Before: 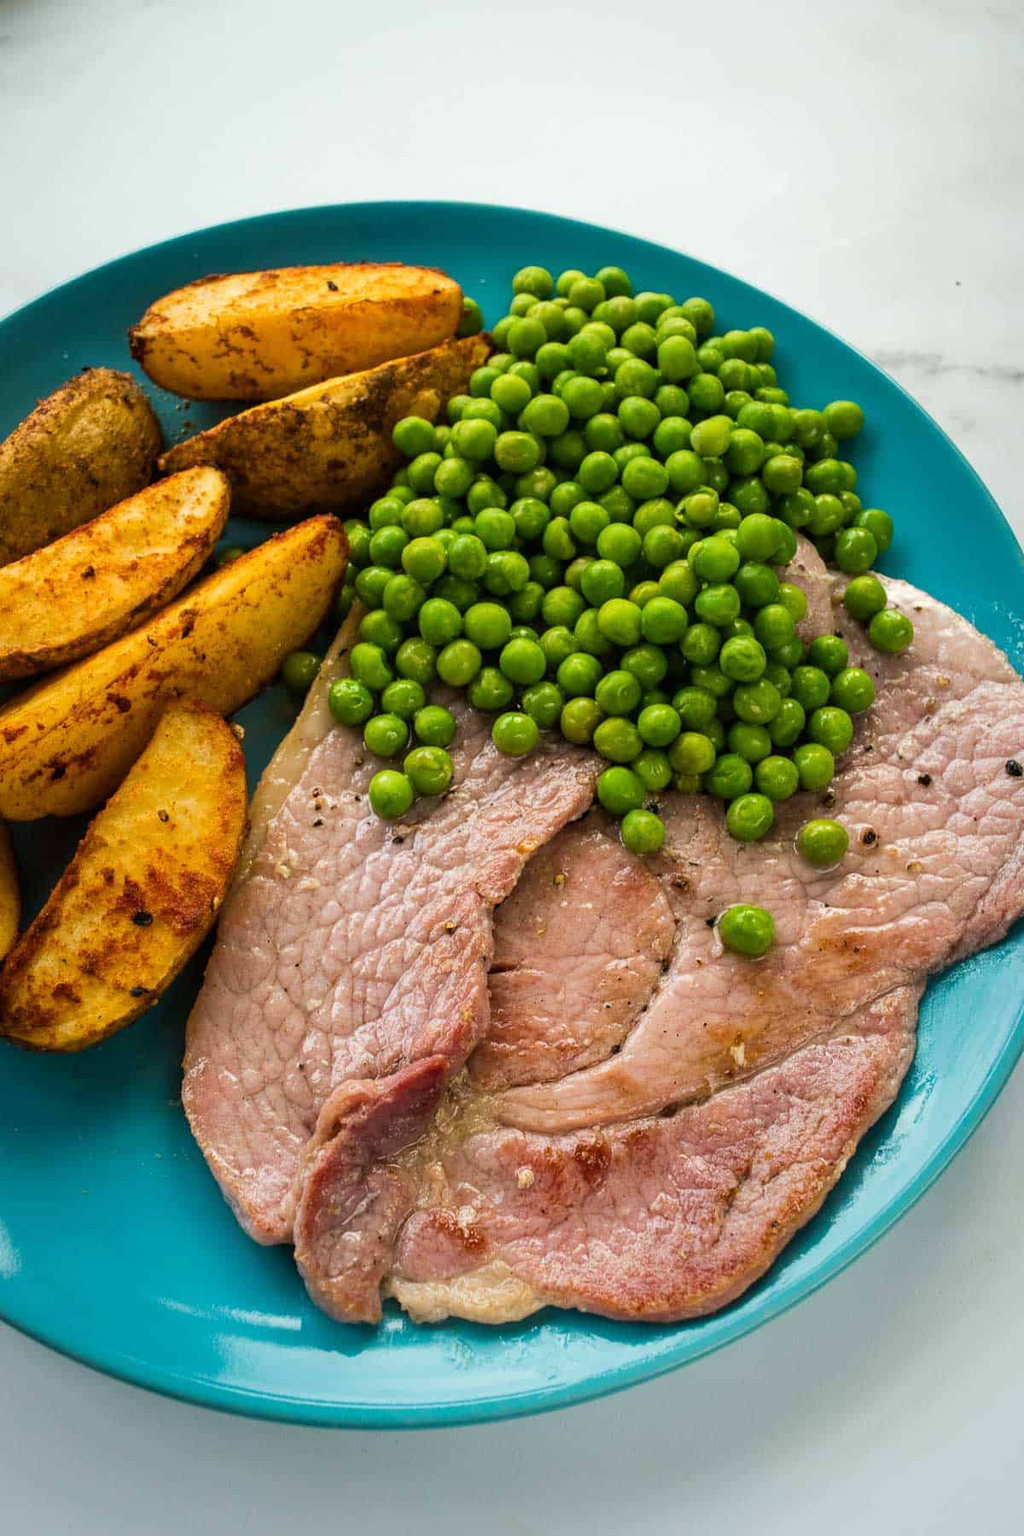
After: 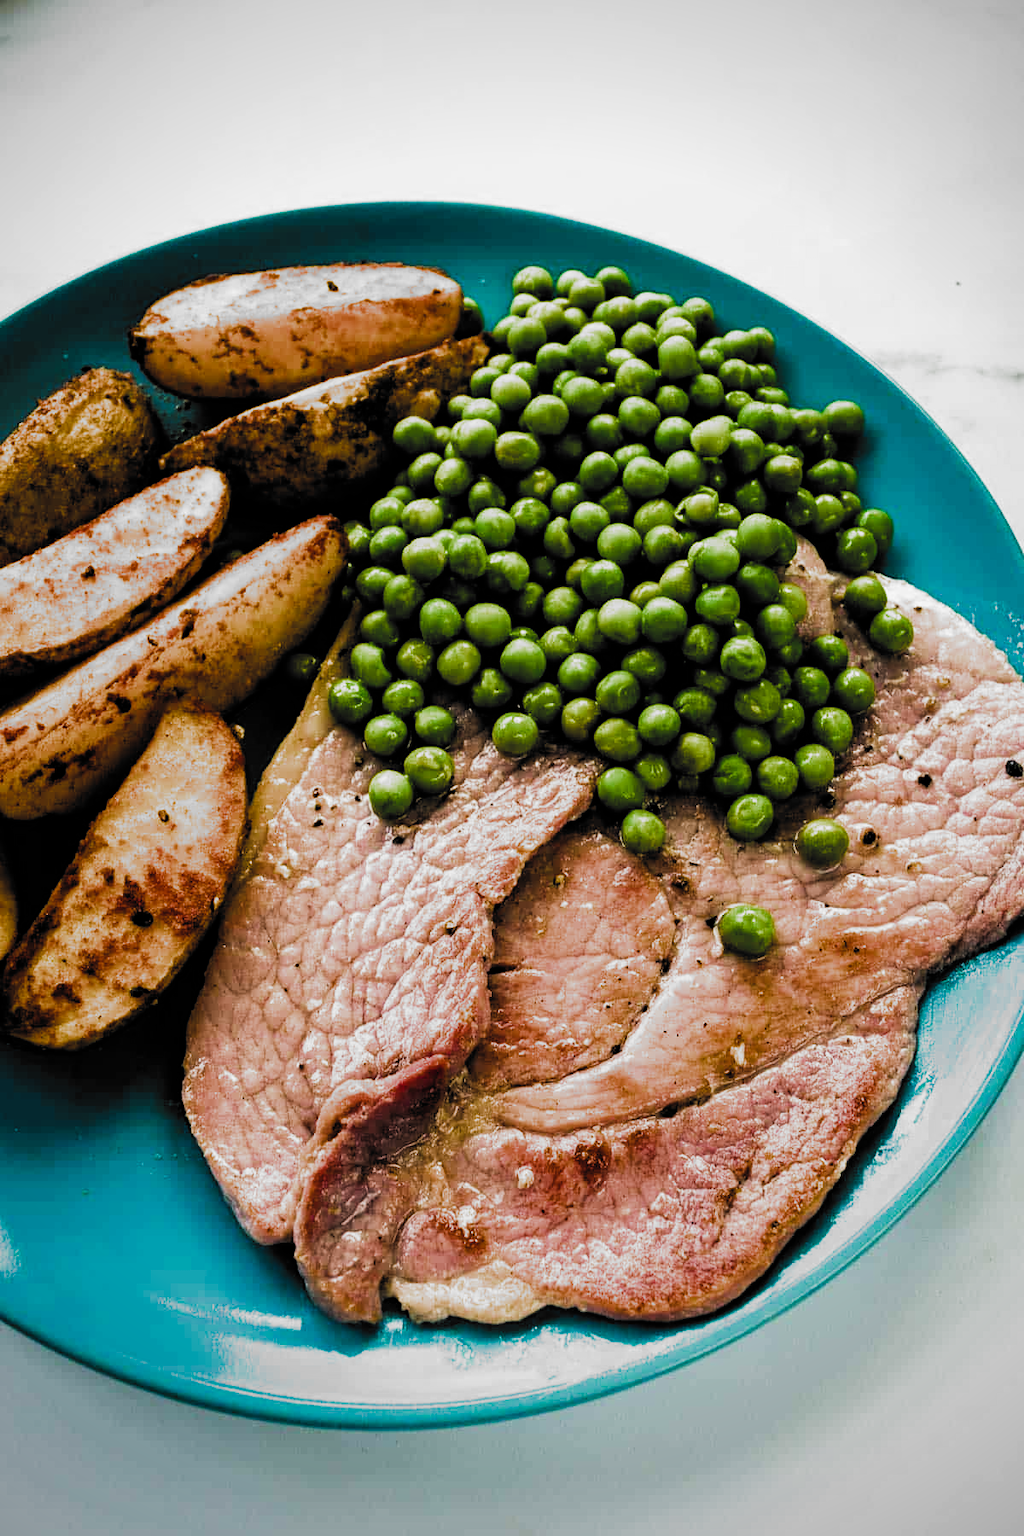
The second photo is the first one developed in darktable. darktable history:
color balance rgb: perceptual saturation grading › global saturation 35.205%, perceptual brilliance grading › highlights 14.414%, perceptual brilliance grading › mid-tones -4.969%, perceptual brilliance grading › shadows -26.108%, global vibrance 20%
vignetting: saturation 0.379
filmic rgb: black relative exposure -5.11 EV, white relative exposure 3.96 EV, hardness 2.9, contrast 1.297, highlights saturation mix -30.97%, add noise in highlights 0.001, color science v3 (2019), use custom middle-gray values true, contrast in highlights soft
